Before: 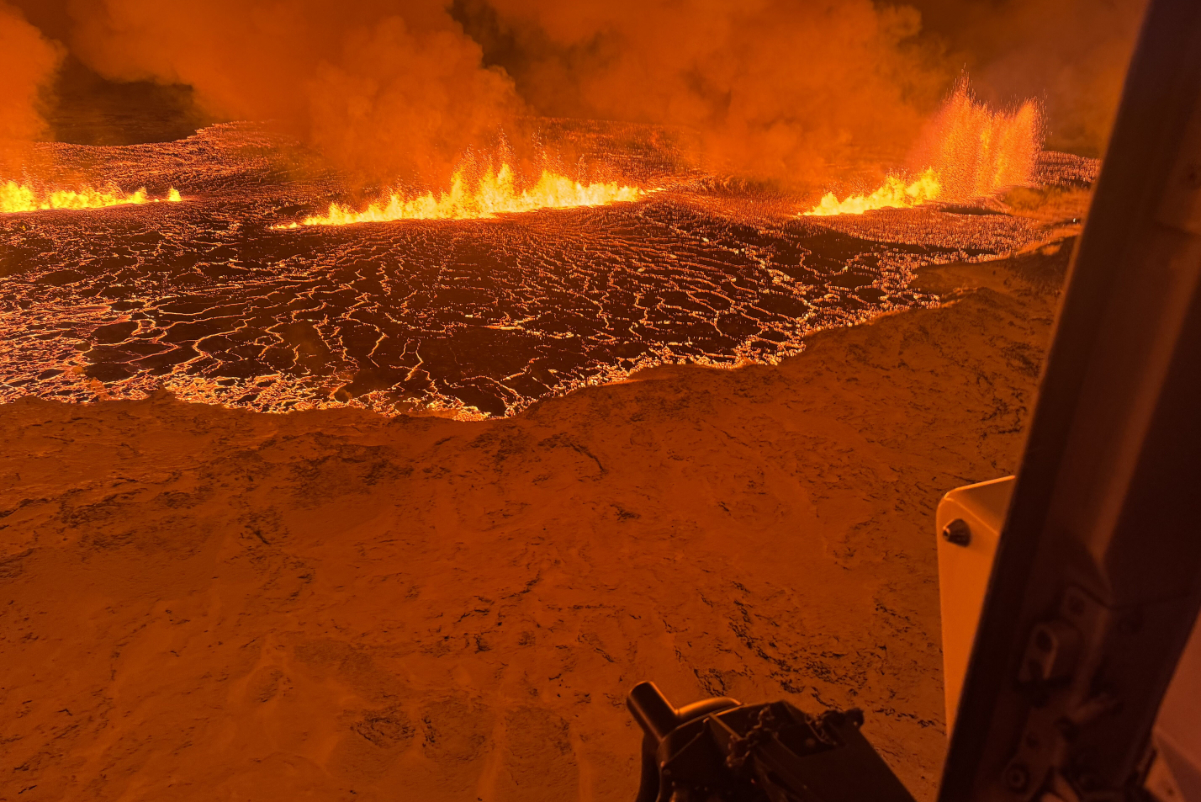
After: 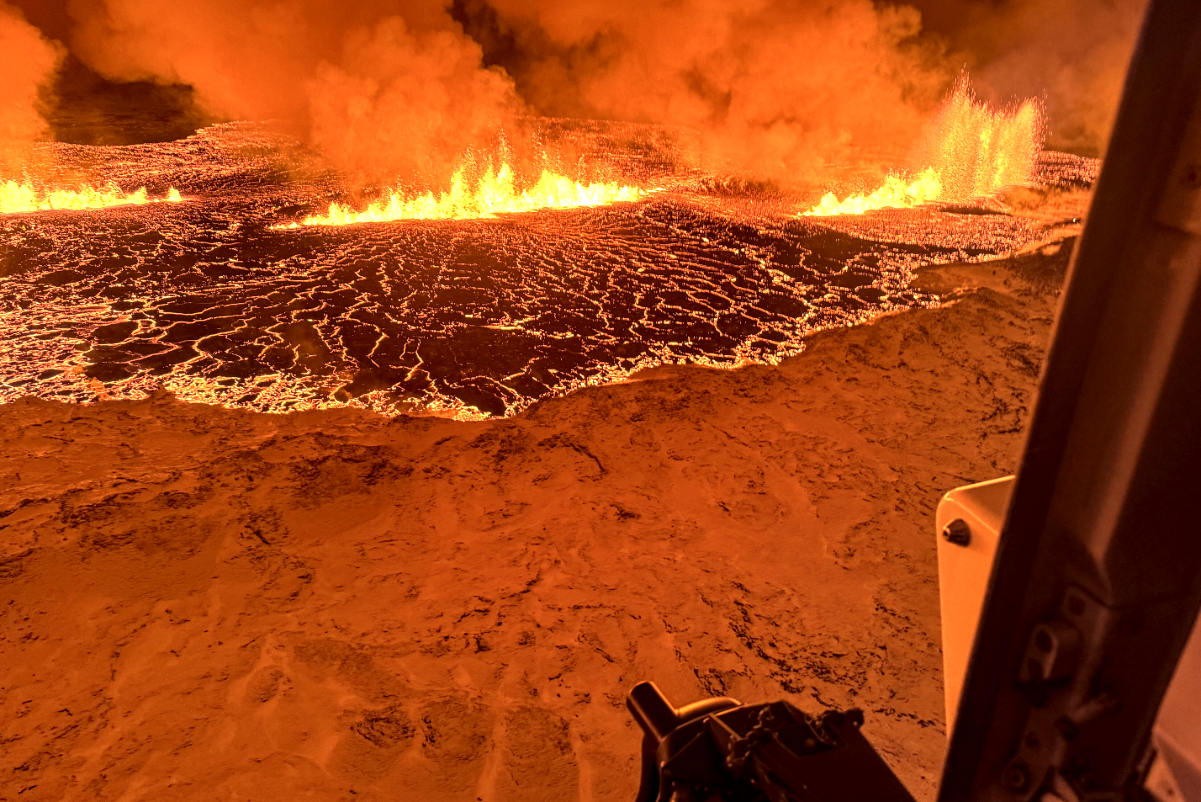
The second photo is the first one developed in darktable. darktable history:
local contrast: highlights 65%, shadows 54%, detail 169%, midtone range 0.514
exposure: black level correction 0, exposure 0.7 EV, compensate exposure bias true, compensate highlight preservation false
